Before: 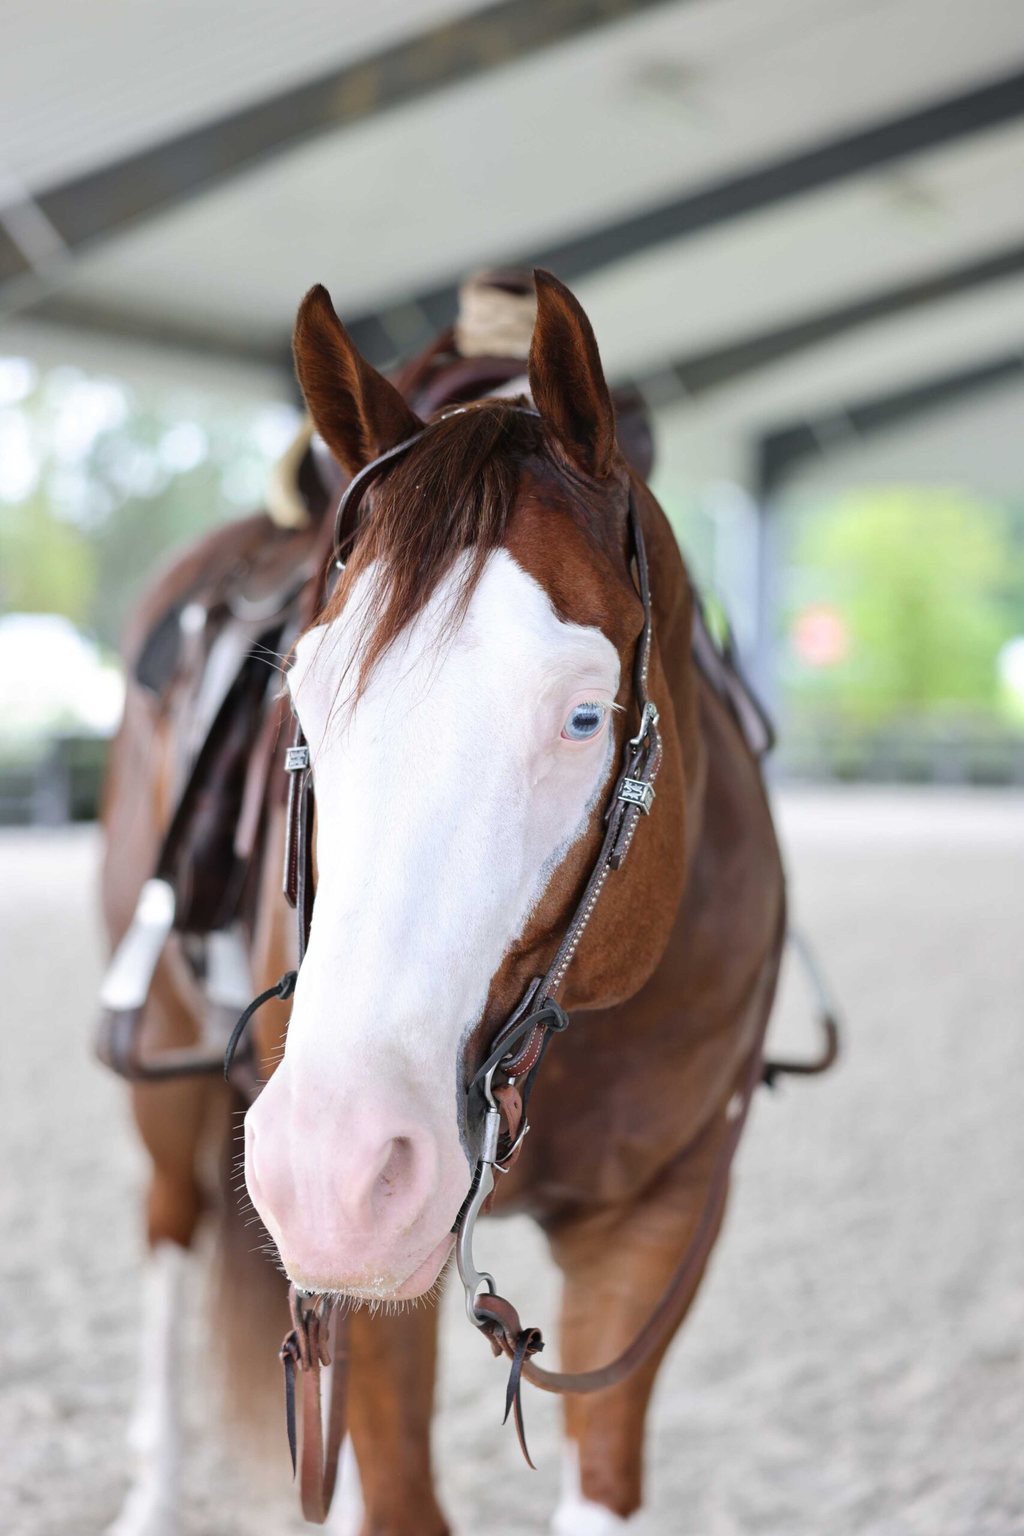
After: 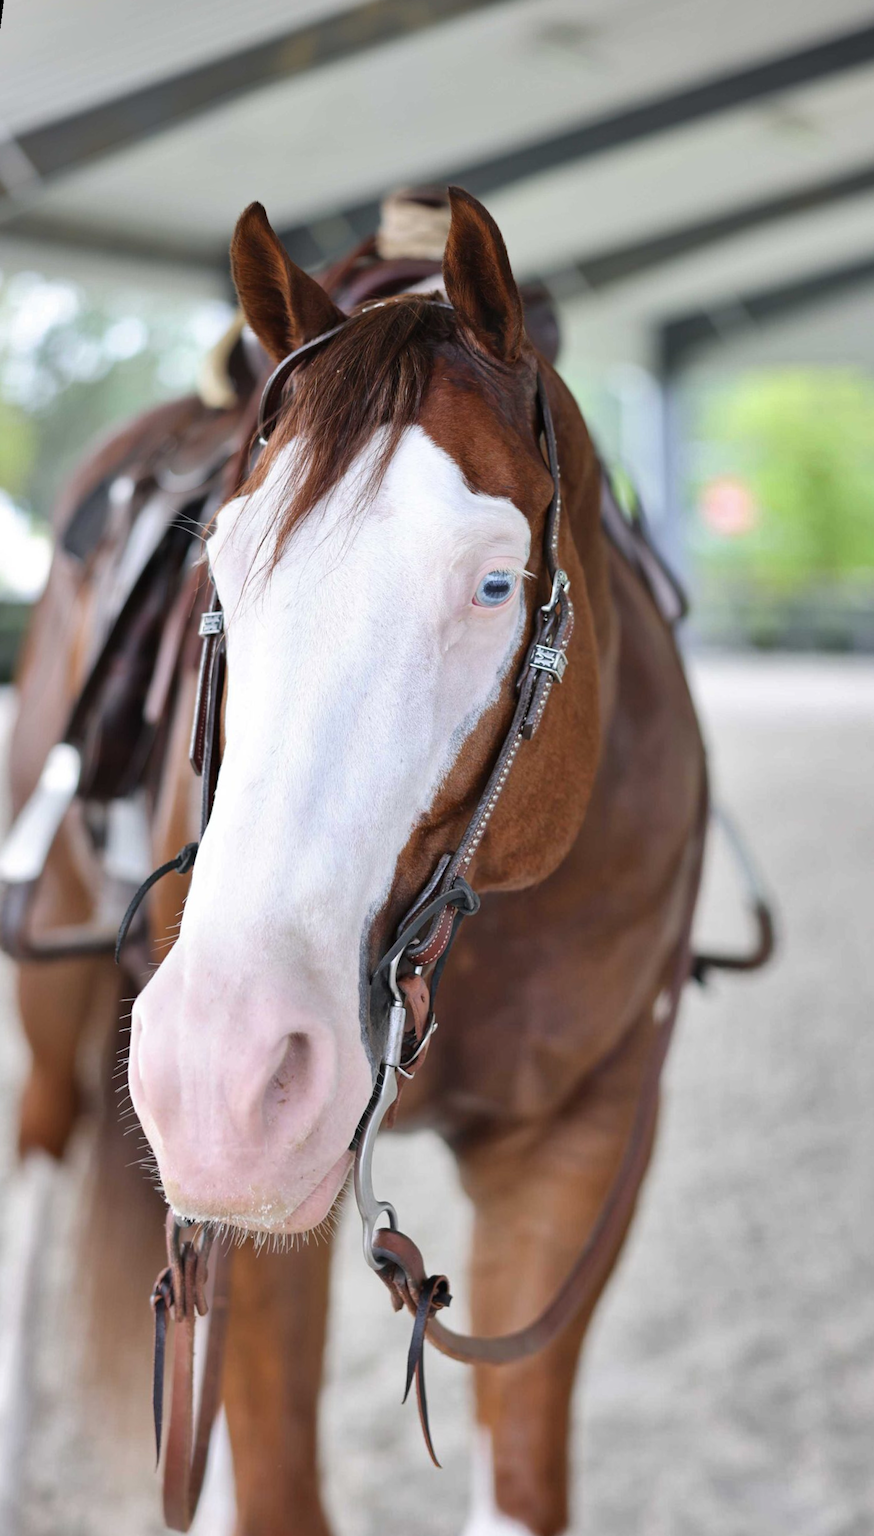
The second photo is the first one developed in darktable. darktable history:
shadows and highlights: soften with gaussian
rotate and perspective: rotation 0.72°, lens shift (vertical) -0.352, lens shift (horizontal) -0.051, crop left 0.152, crop right 0.859, crop top 0.019, crop bottom 0.964
